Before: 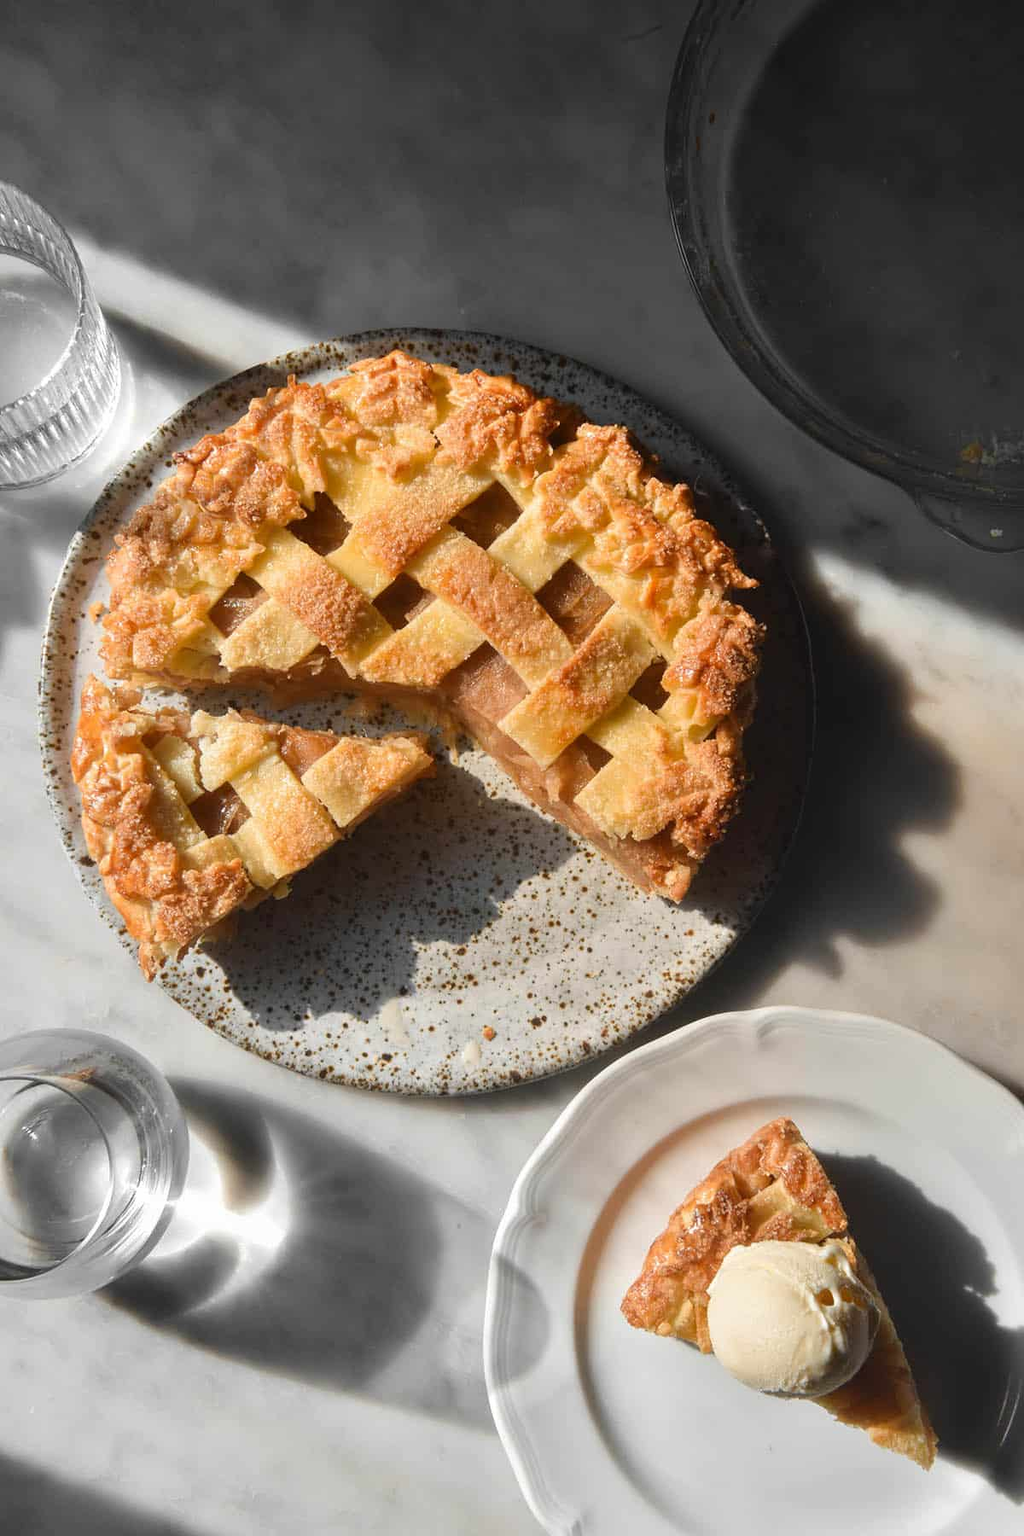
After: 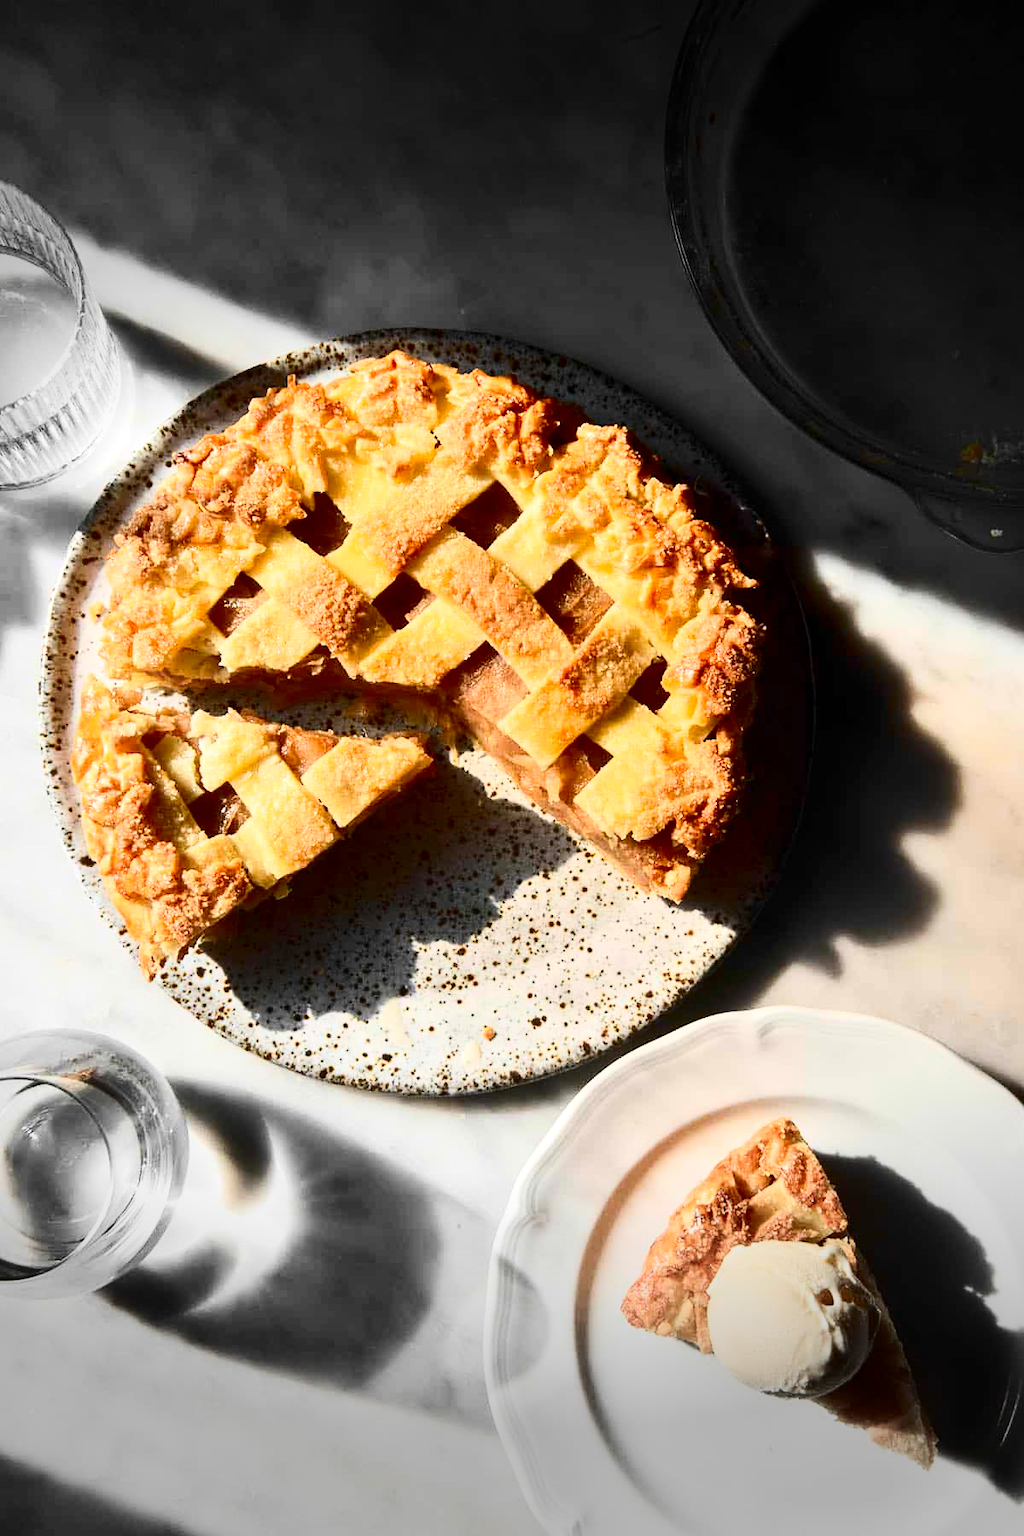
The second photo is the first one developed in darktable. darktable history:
exposure: black level correction 0.007, exposure 0.159 EV, compensate highlight preservation false
vignetting: fall-off start 78.61%, width/height ratio 1.329
contrast brightness saturation: contrast 0.402, brightness 0.054, saturation 0.246
